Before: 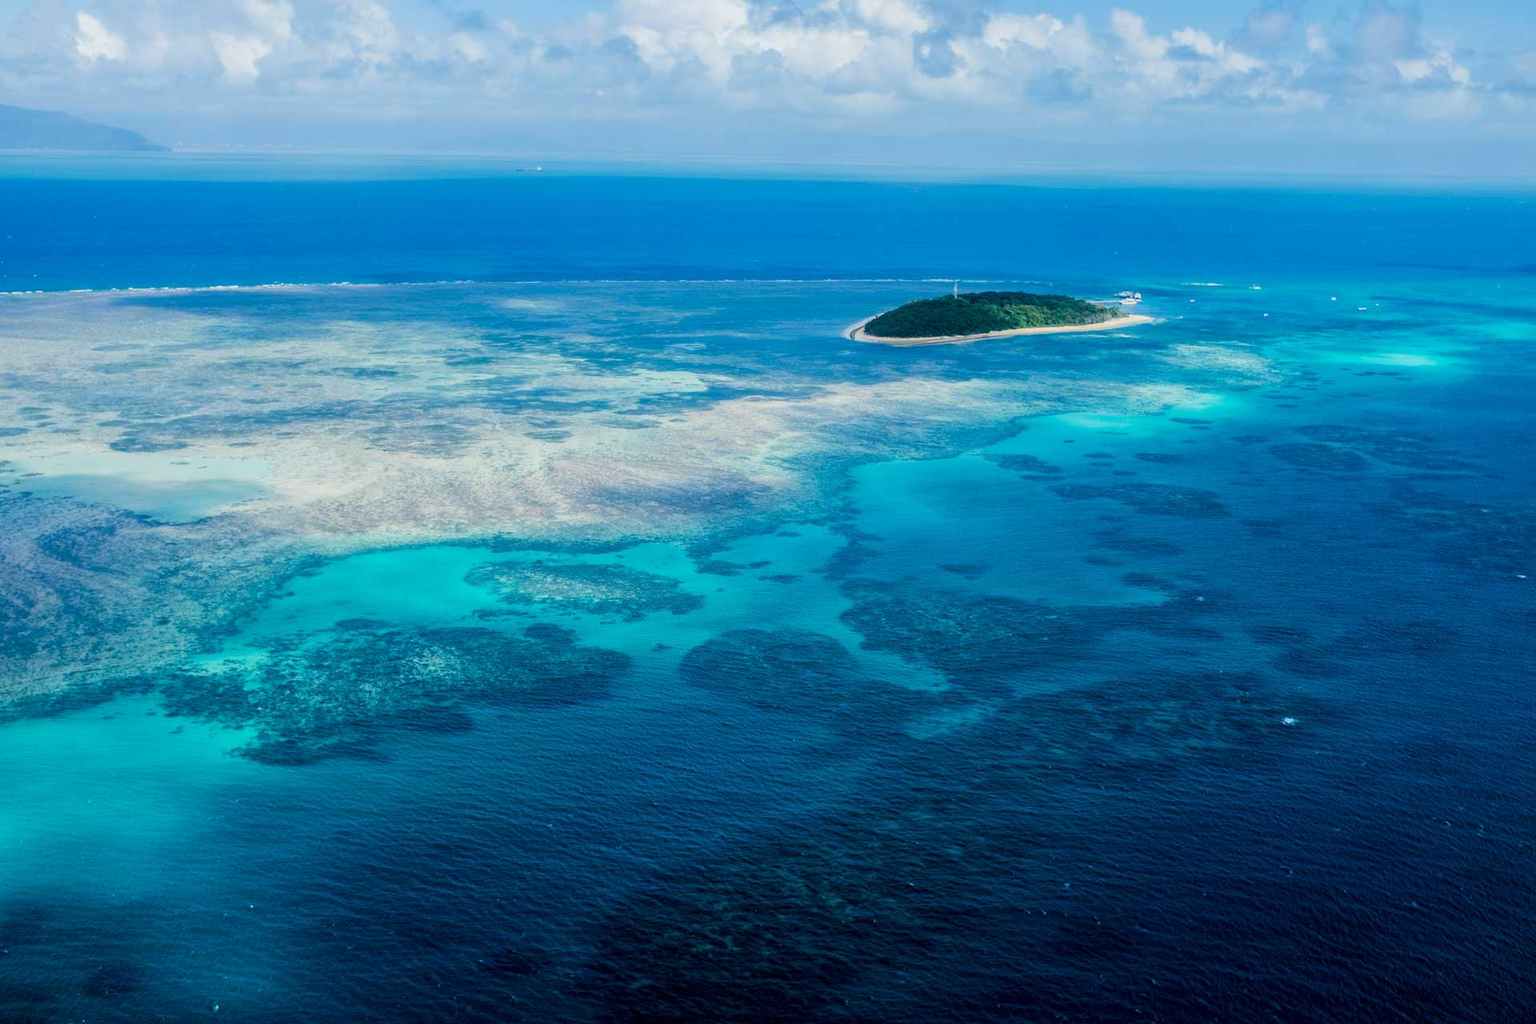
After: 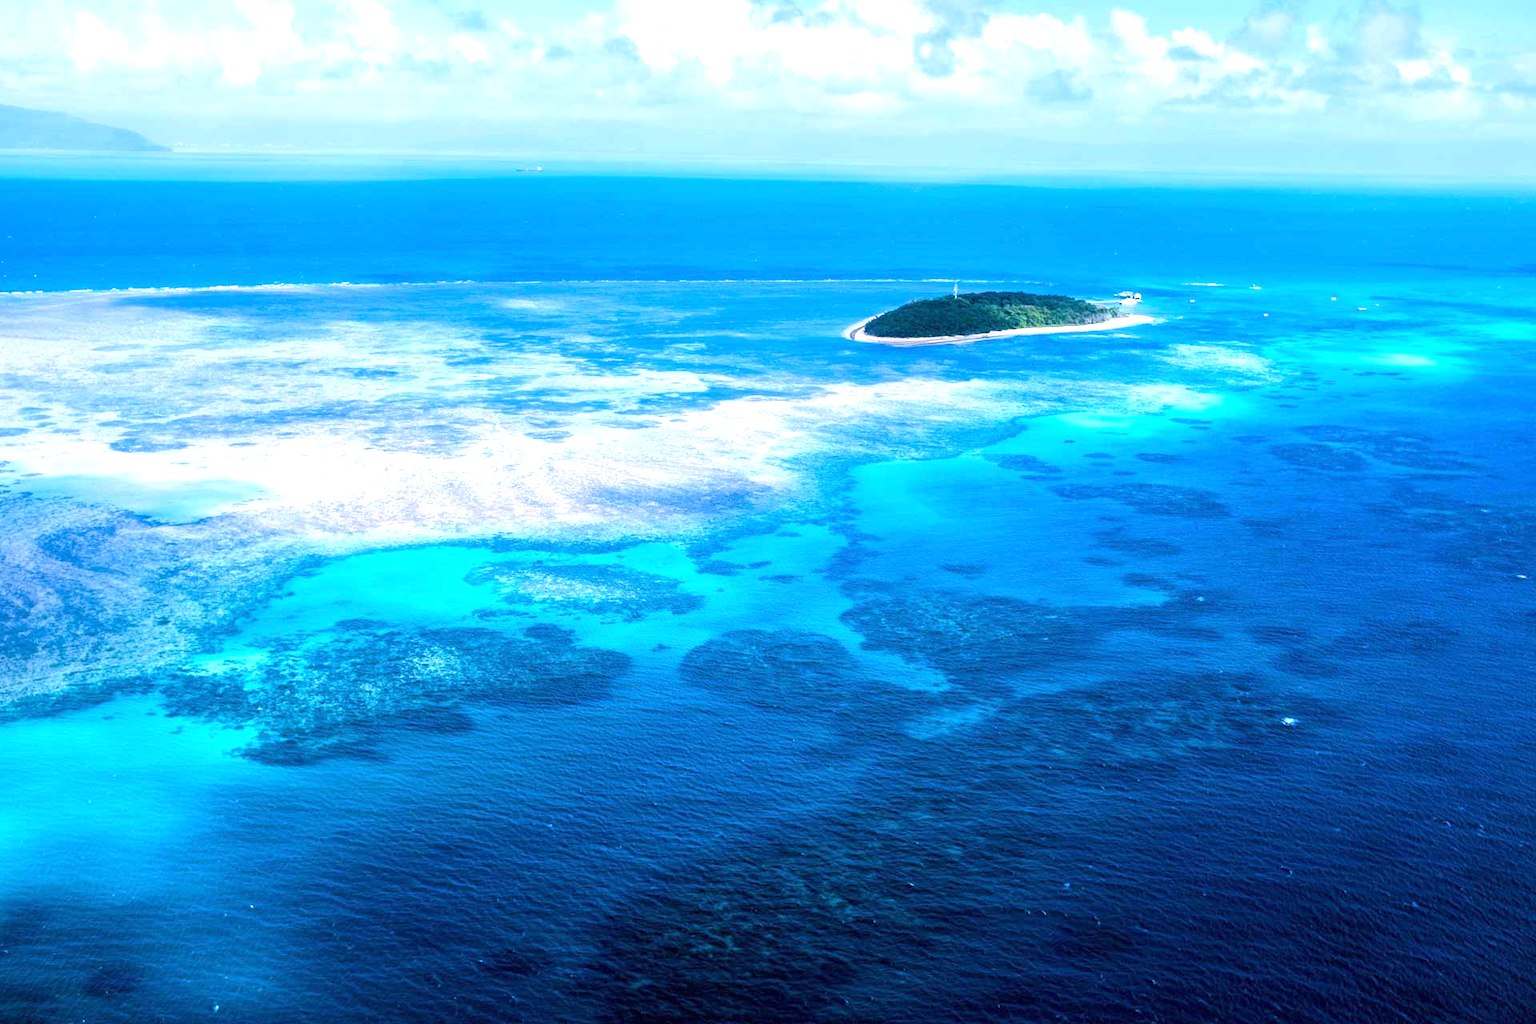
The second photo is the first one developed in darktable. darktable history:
white balance: red 1.042, blue 1.17
exposure: black level correction 0, exposure 0.95 EV, compensate exposure bias true, compensate highlight preservation false
